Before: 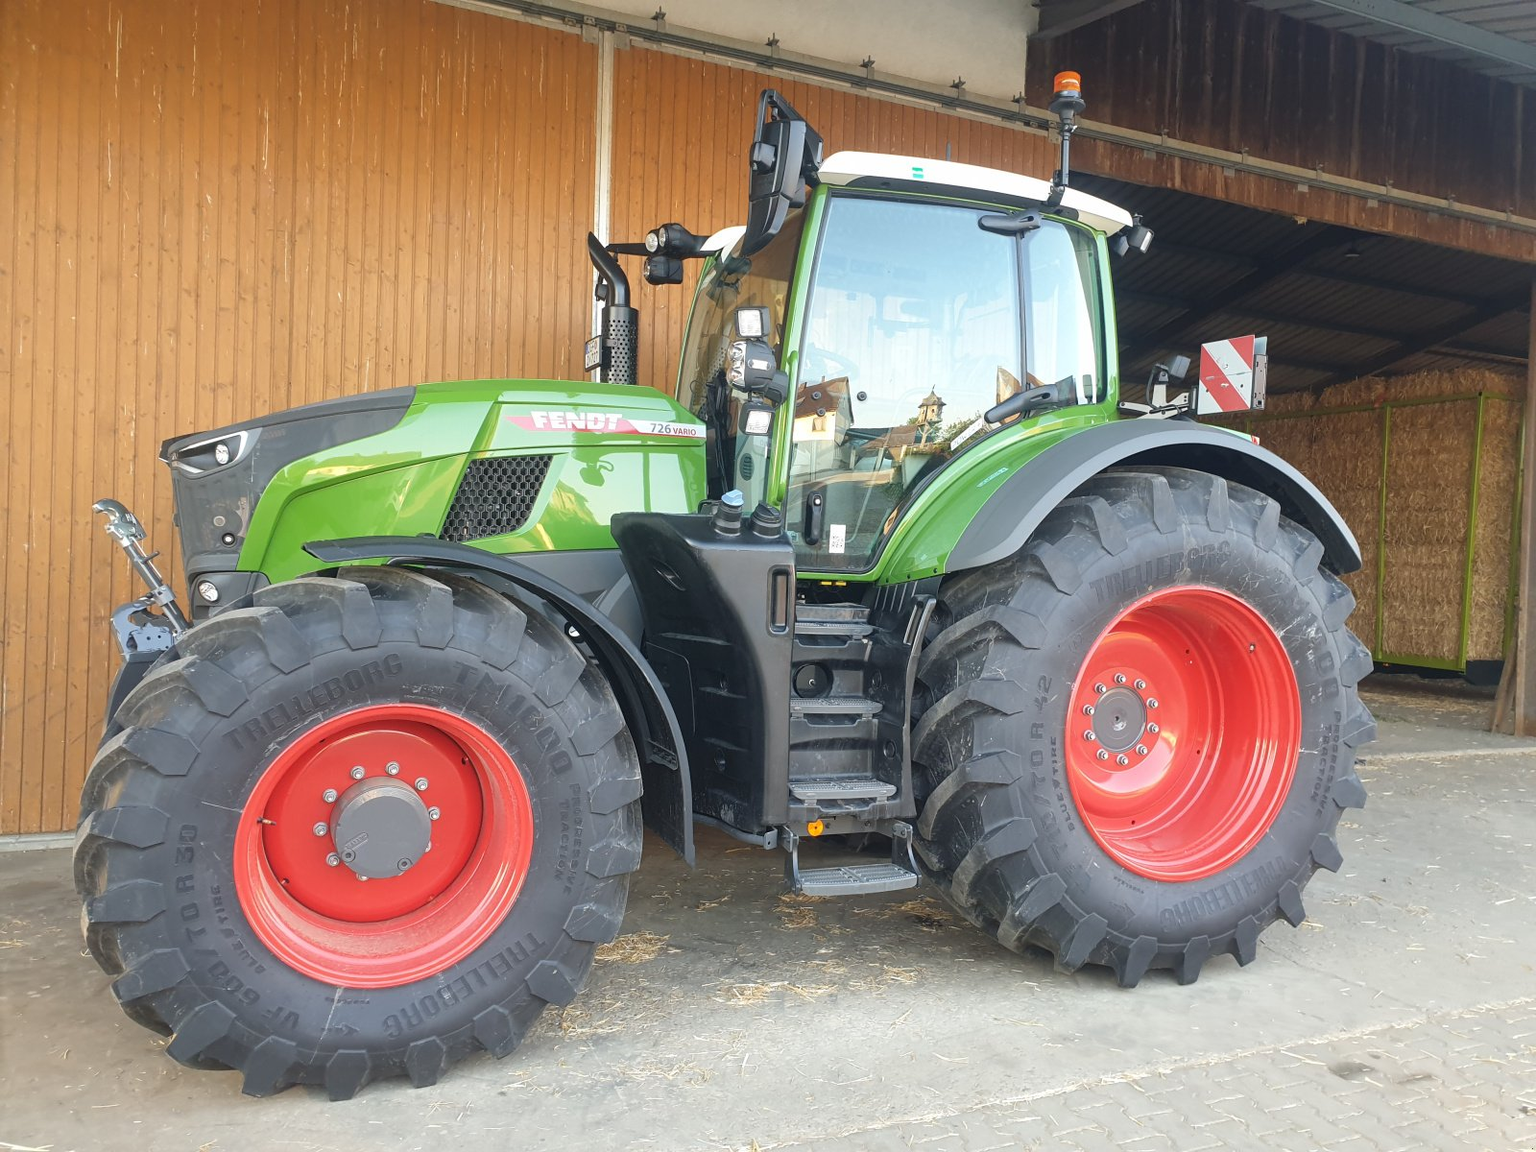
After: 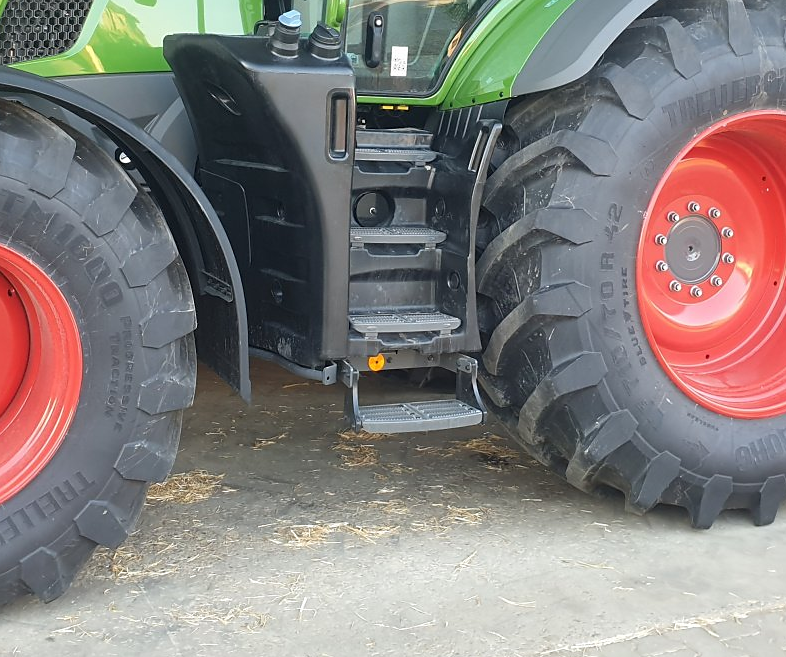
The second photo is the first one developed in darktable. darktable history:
crop: left 29.604%, top 41.709%, right 21.226%, bottom 3.517%
sharpen: radius 1.457, amount 0.414, threshold 1.714
